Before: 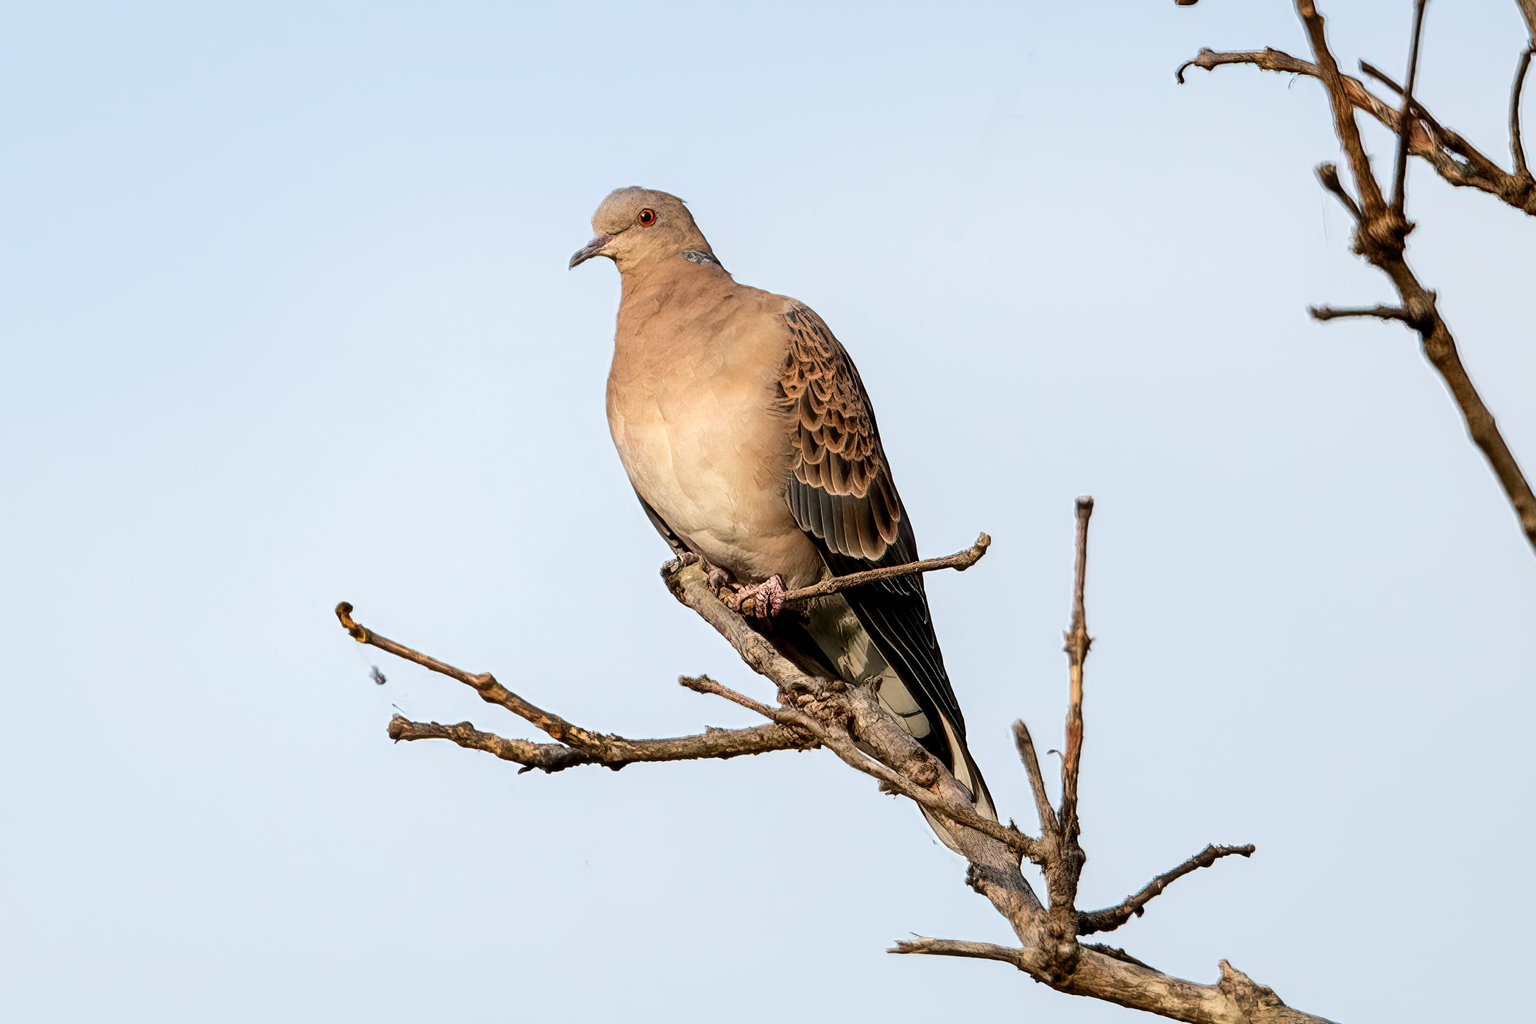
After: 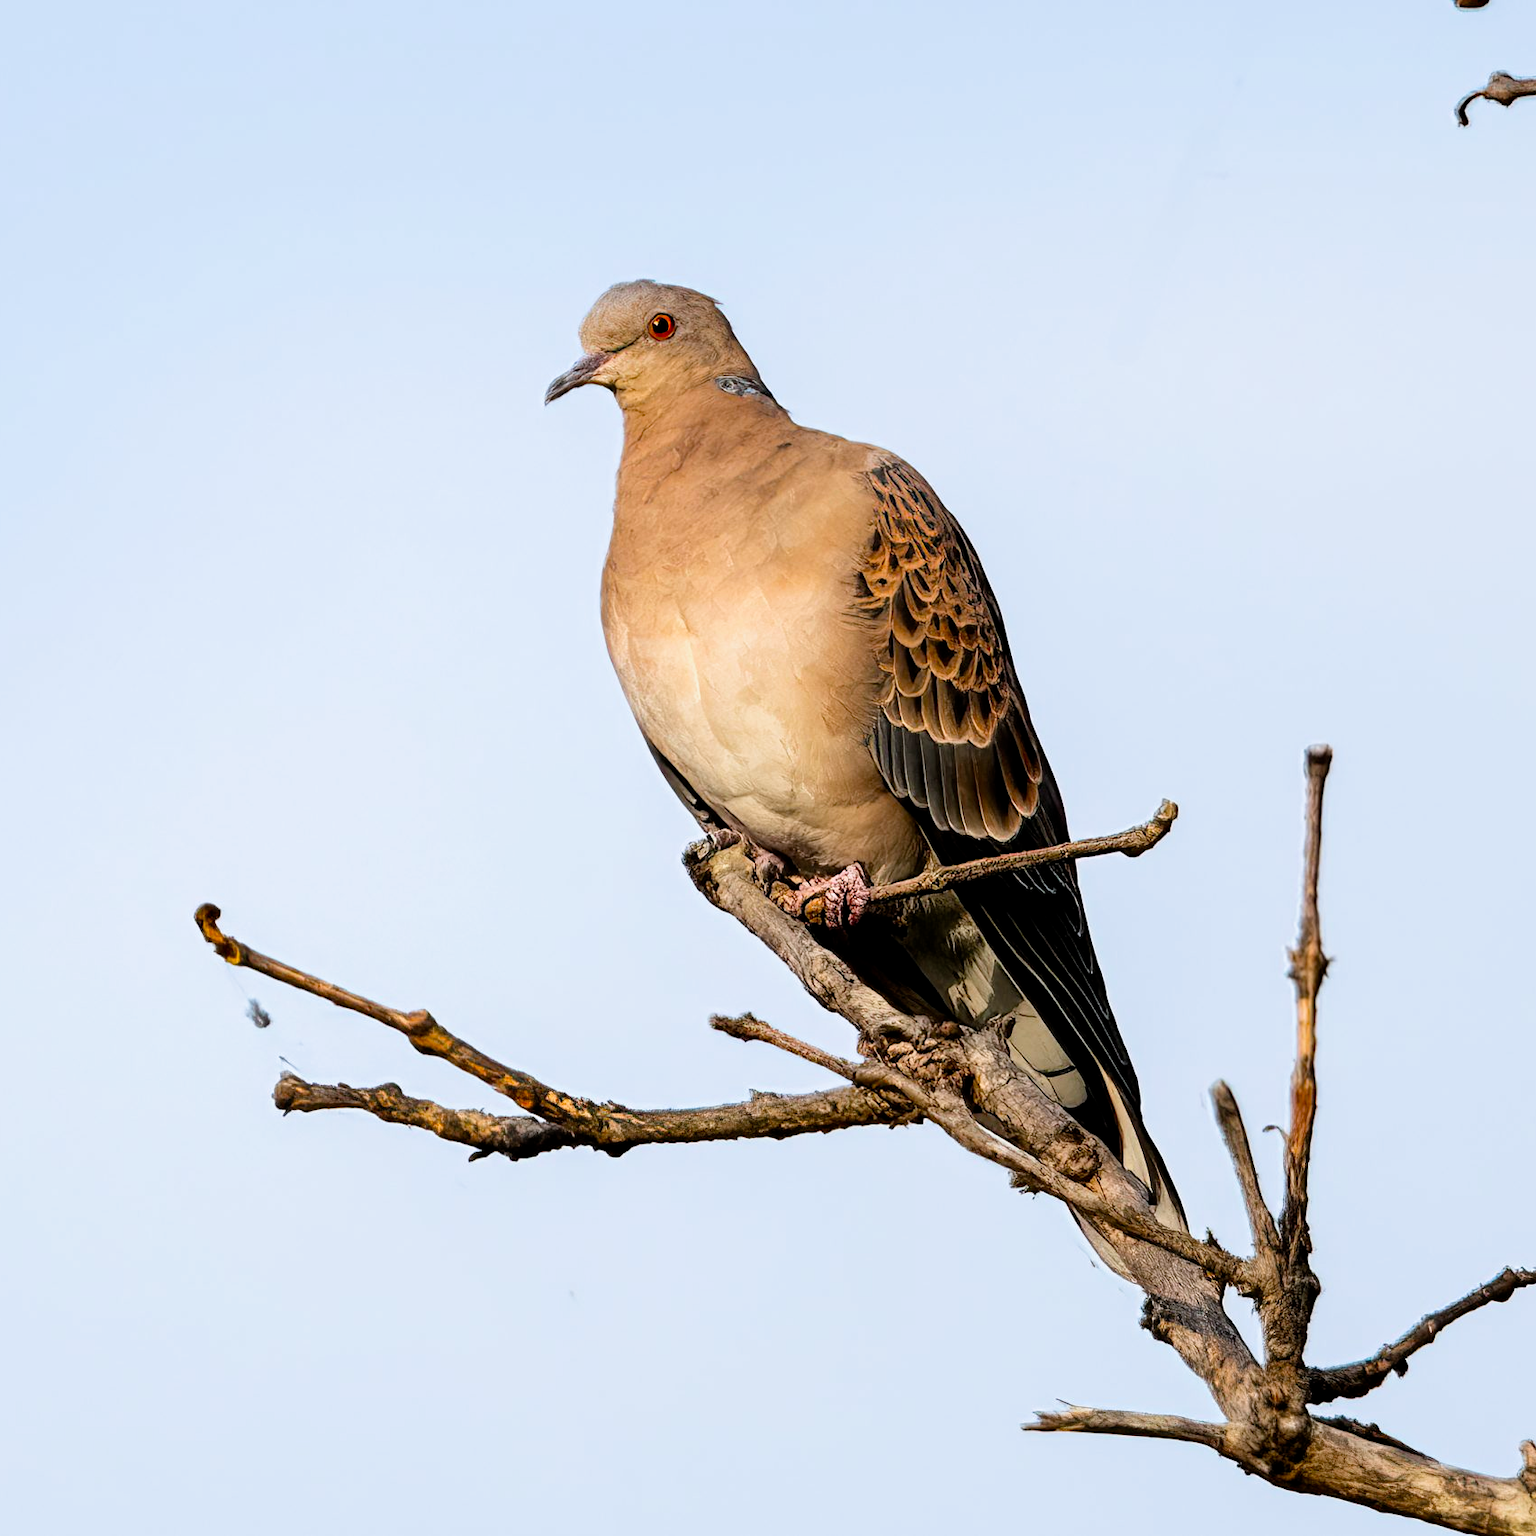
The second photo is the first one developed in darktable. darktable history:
crop and rotate: left 13.409%, right 19.924%
white balance: red 0.983, blue 1.036
filmic rgb: black relative exposure -12 EV, white relative exposure 2.8 EV, threshold 3 EV, target black luminance 0%, hardness 8.06, latitude 70.41%, contrast 1.14, highlights saturation mix 10%, shadows ↔ highlights balance -0.388%, color science v4 (2020), iterations of high-quality reconstruction 10, contrast in shadows soft, contrast in highlights soft, enable highlight reconstruction true
